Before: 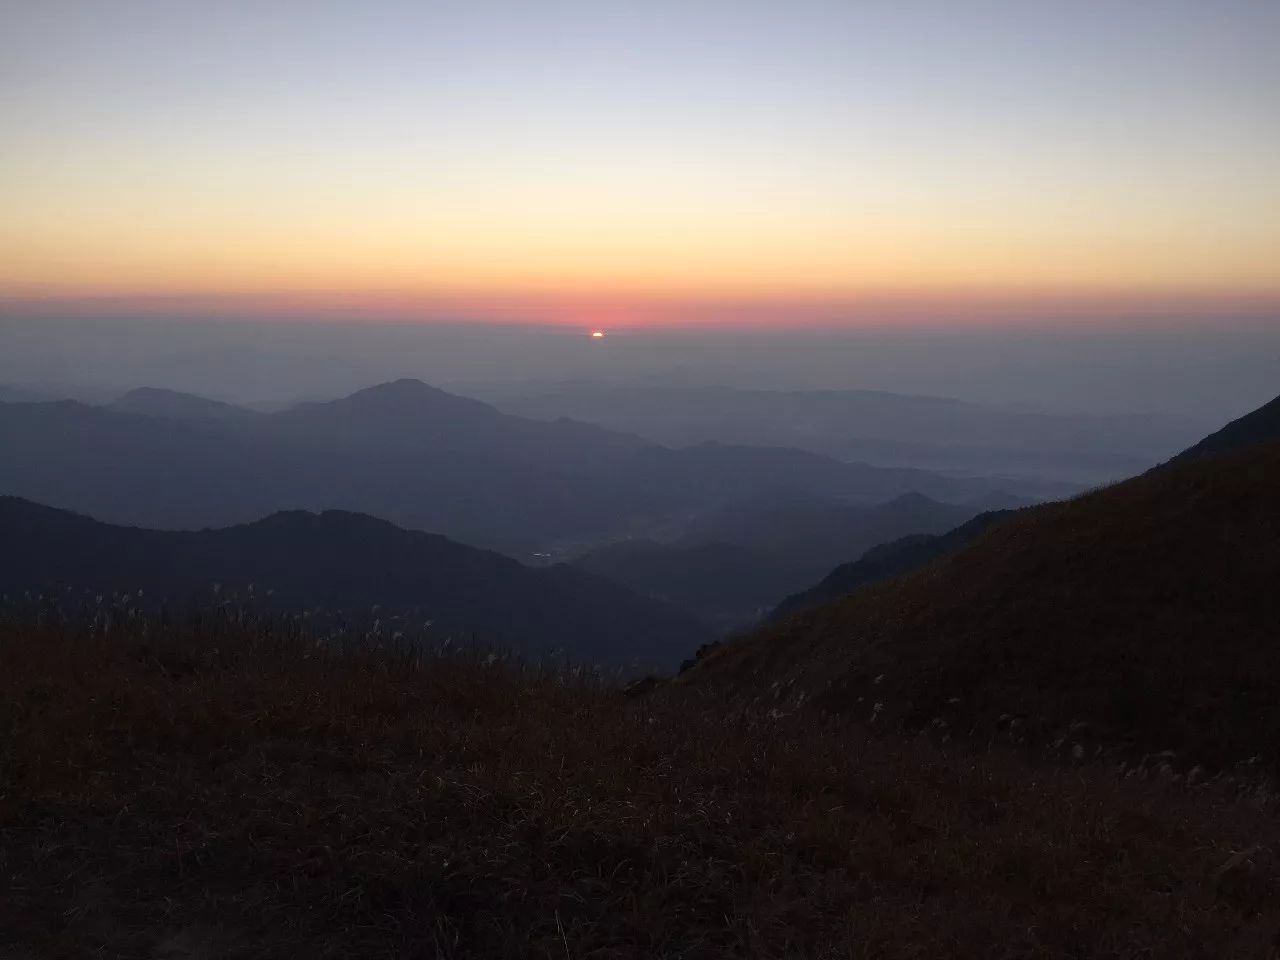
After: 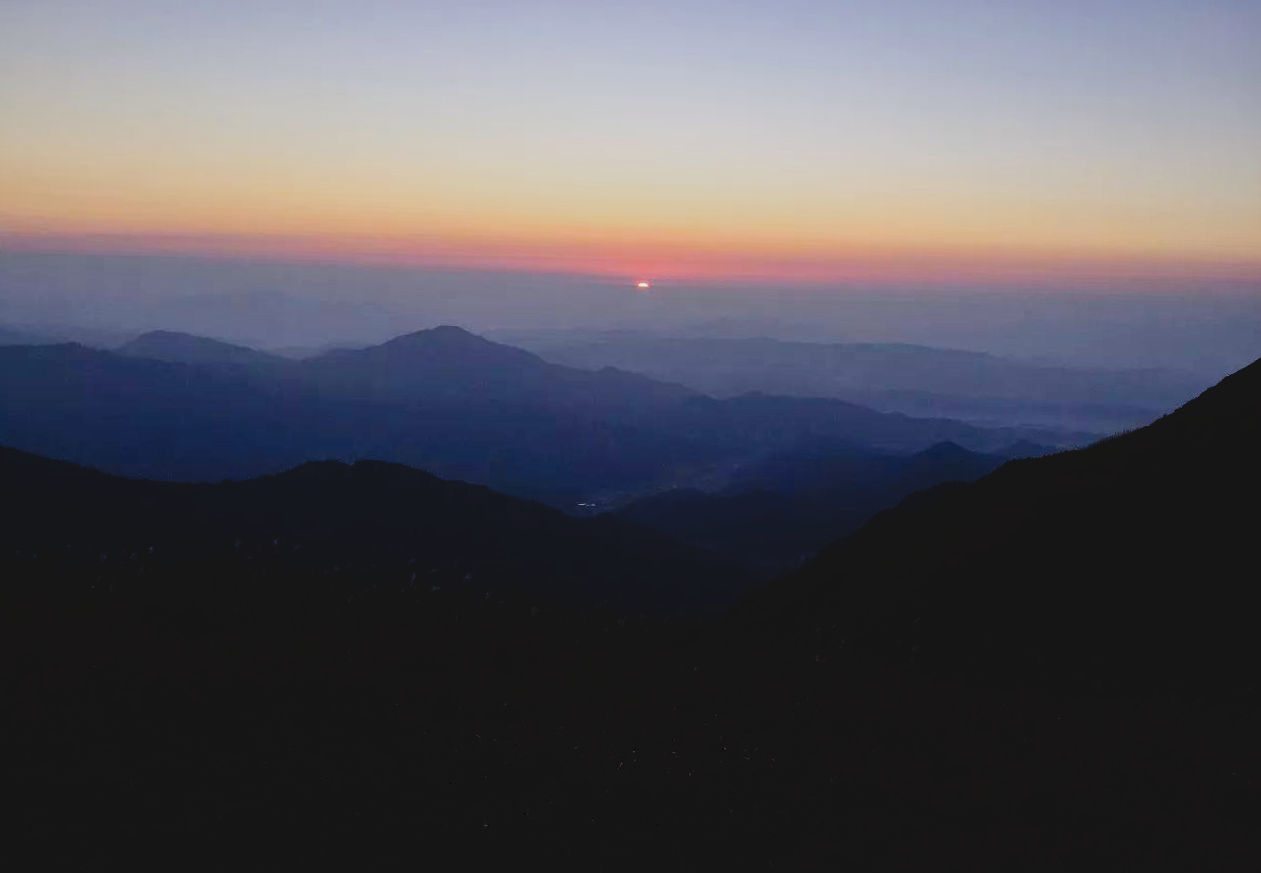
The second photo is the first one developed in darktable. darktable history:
tone curve: curves: ch0 [(0, 0) (0.003, 0.068) (0.011, 0.068) (0.025, 0.068) (0.044, 0.068) (0.069, 0.072) (0.1, 0.072) (0.136, 0.077) (0.177, 0.095) (0.224, 0.126) (0.277, 0.2) (0.335, 0.3) (0.399, 0.407) (0.468, 0.52) (0.543, 0.624) (0.623, 0.721) (0.709, 0.811) (0.801, 0.88) (0.898, 0.942) (1, 1)], preserve colors none
rotate and perspective: rotation -0.013°, lens shift (vertical) -0.027, lens shift (horizontal) 0.178, crop left 0.016, crop right 0.989, crop top 0.082, crop bottom 0.918
white balance: red 0.984, blue 1.059
tone equalizer: -8 EV -0.002 EV, -7 EV 0.005 EV, -6 EV -0.008 EV, -5 EV 0.007 EV, -4 EV -0.042 EV, -3 EV -0.233 EV, -2 EV -0.662 EV, -1 EV -0.983 EV, +0 EV -0.969 EV, smoothing diameter 2%, edges refinement/feathering 20, mask exposure compensation -1.57 EV, filter diffusion 5
